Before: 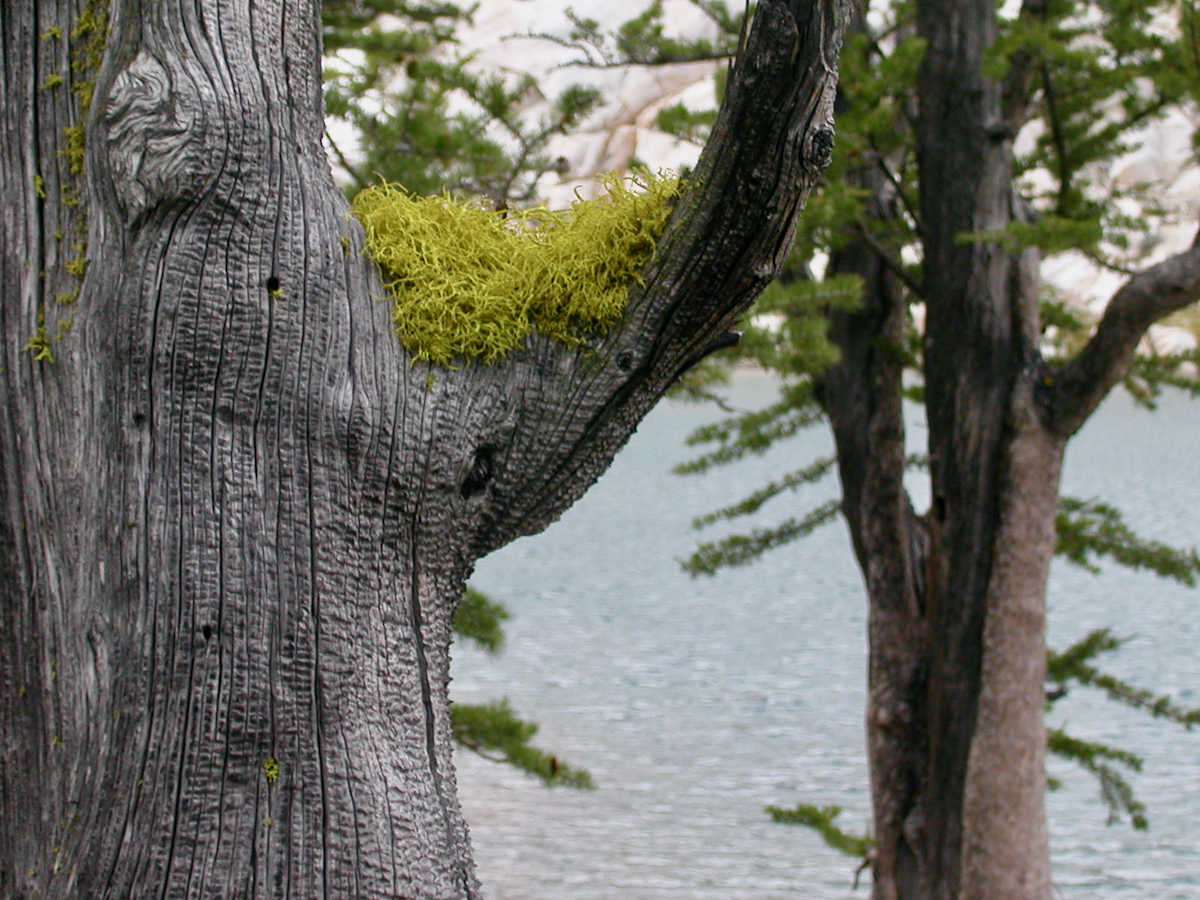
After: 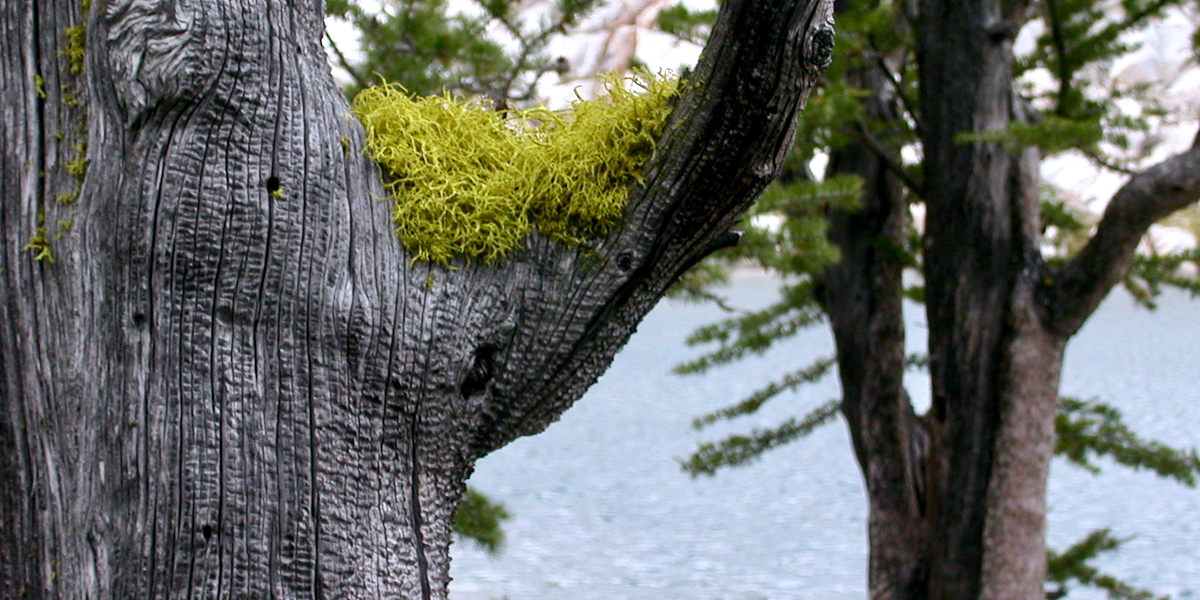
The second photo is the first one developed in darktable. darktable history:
crop: top 11.166%, bottom 22.168%
color calibration: illuminant as shot in camera, x 0.358, y 0.373, temperature 4628.91 K
tone equalizer: -8 EV -0.417 EV, -7 EV -0.389 EV, -6 EV -0.333 EV, -5 EV -0.222 EV, -3 EV 0.222 EV, -2 EV 0.333 EV, -1 EV 0.389 EV, +0 EV 0.417 EV, edges refinement/feathering 500, mask exposure compensation -1.57 EV, preserve details no
